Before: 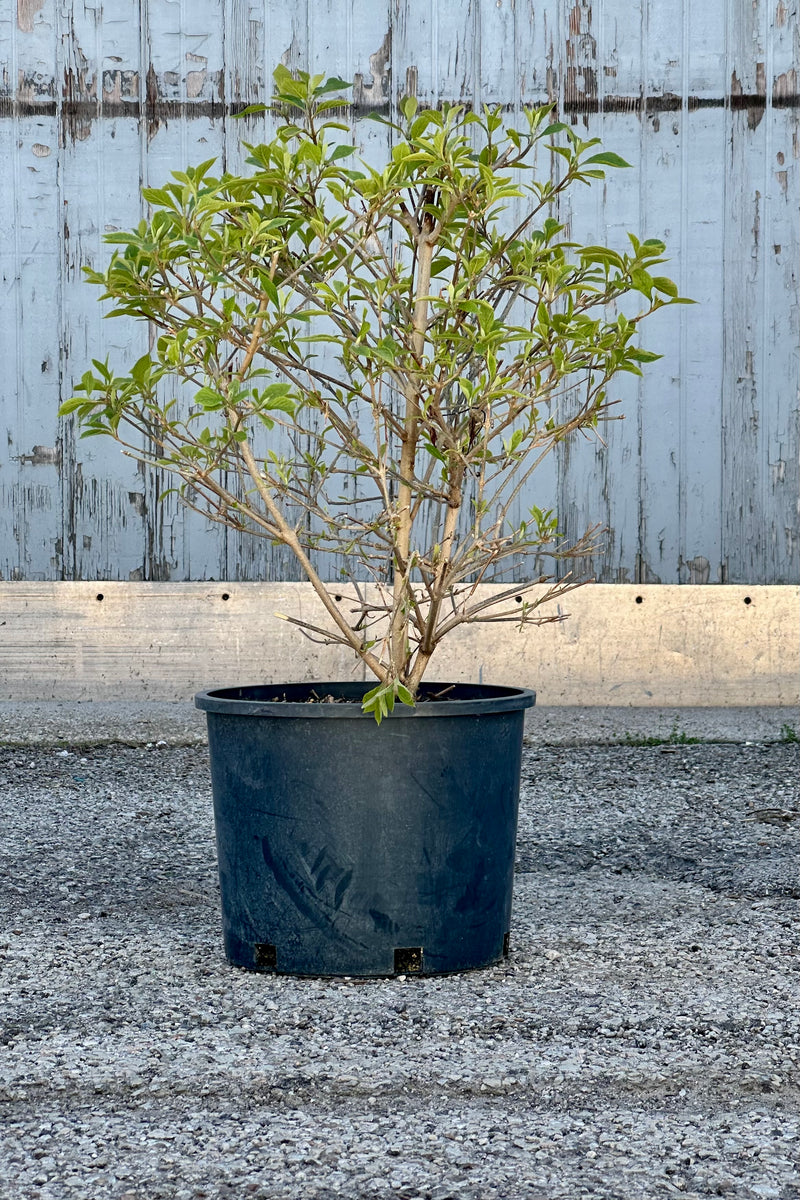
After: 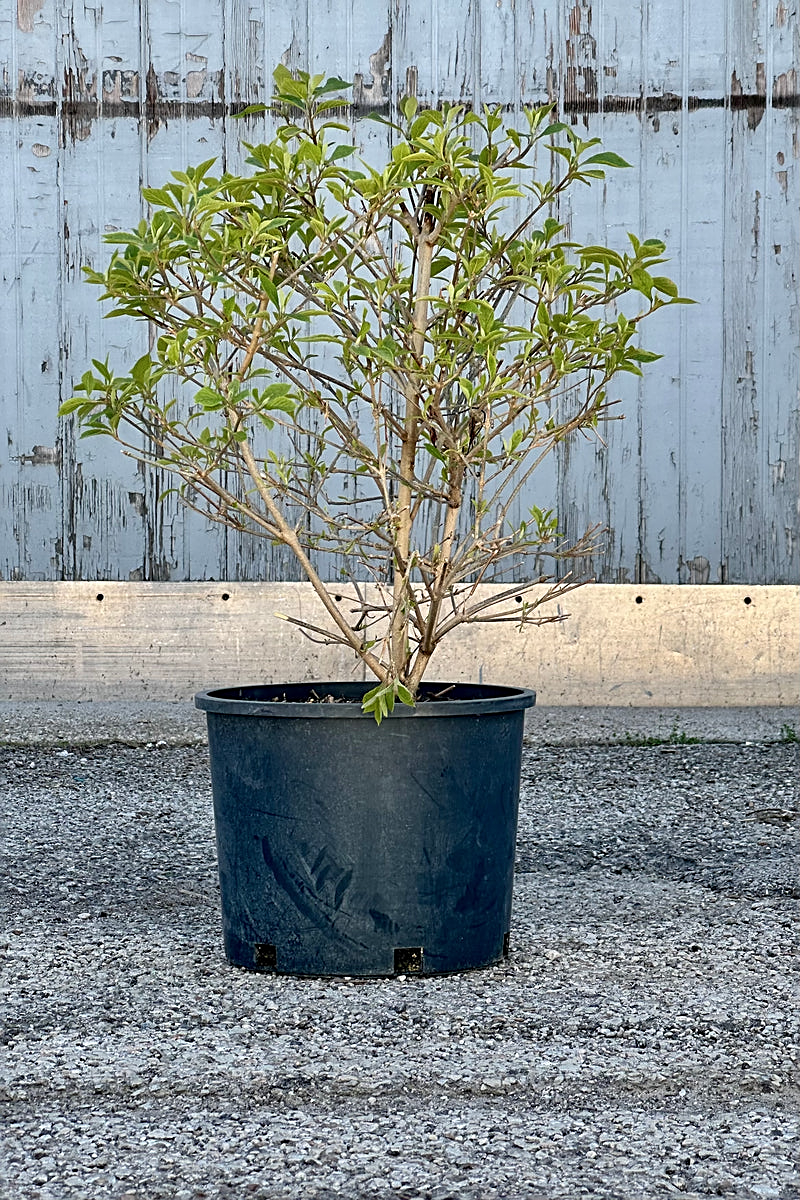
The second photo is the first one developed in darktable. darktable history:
color balance rgb: perceptual saturation grading › global saturation -3%
sharpen: on, module defaults
